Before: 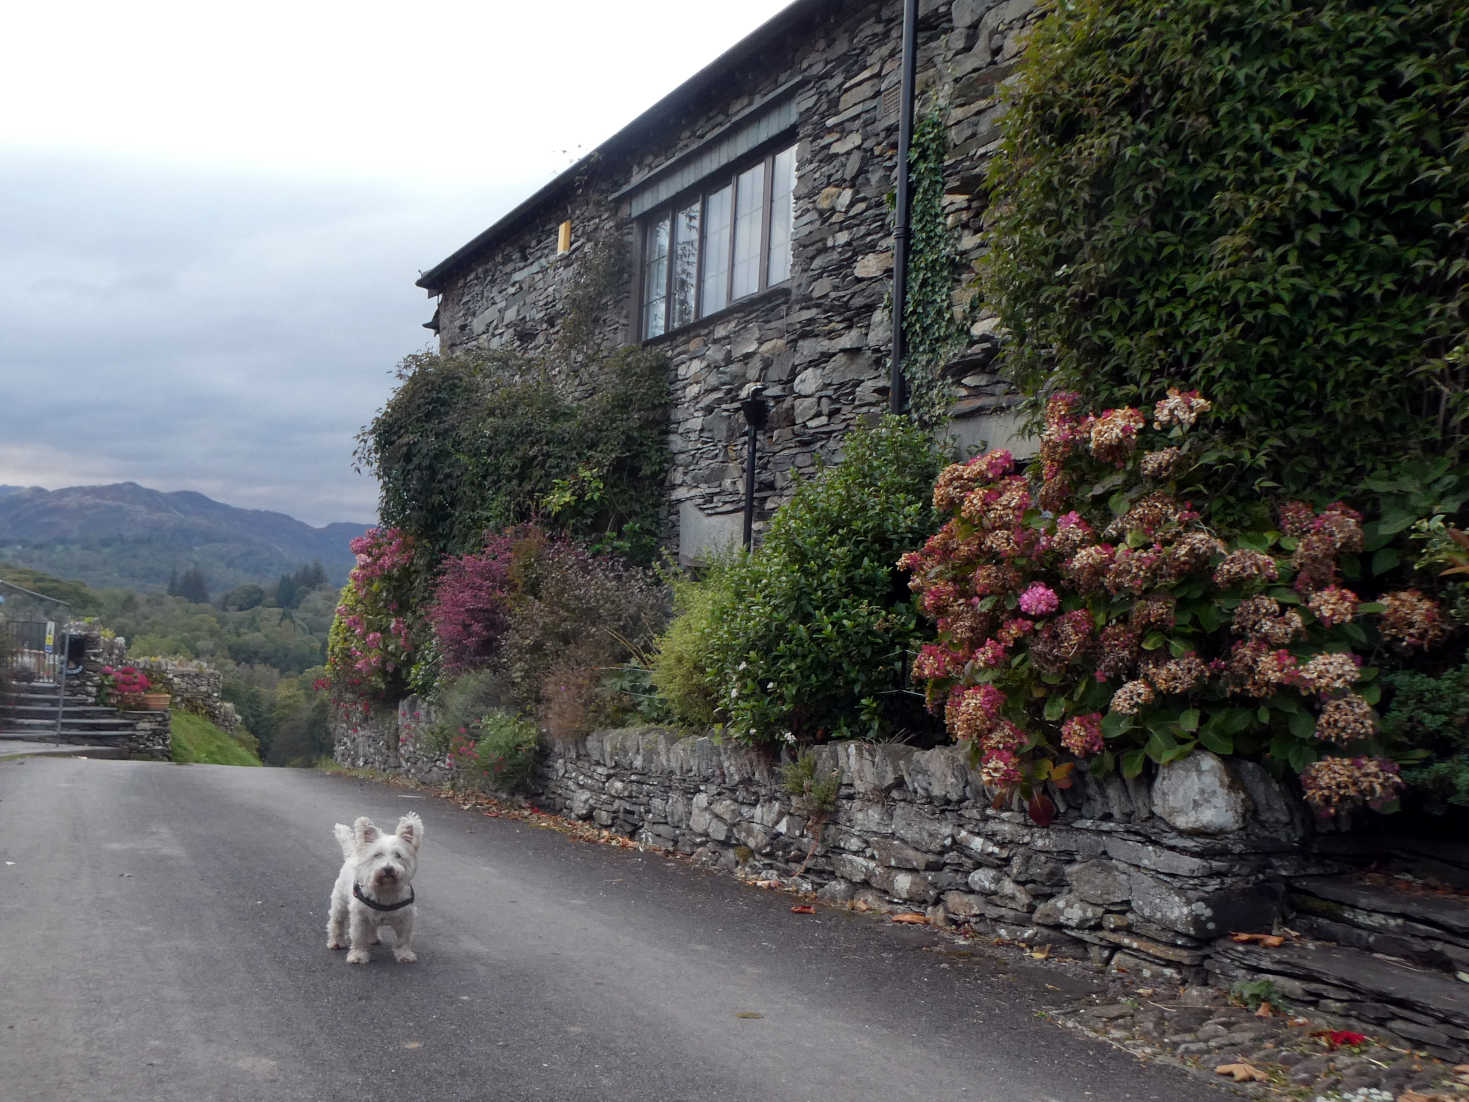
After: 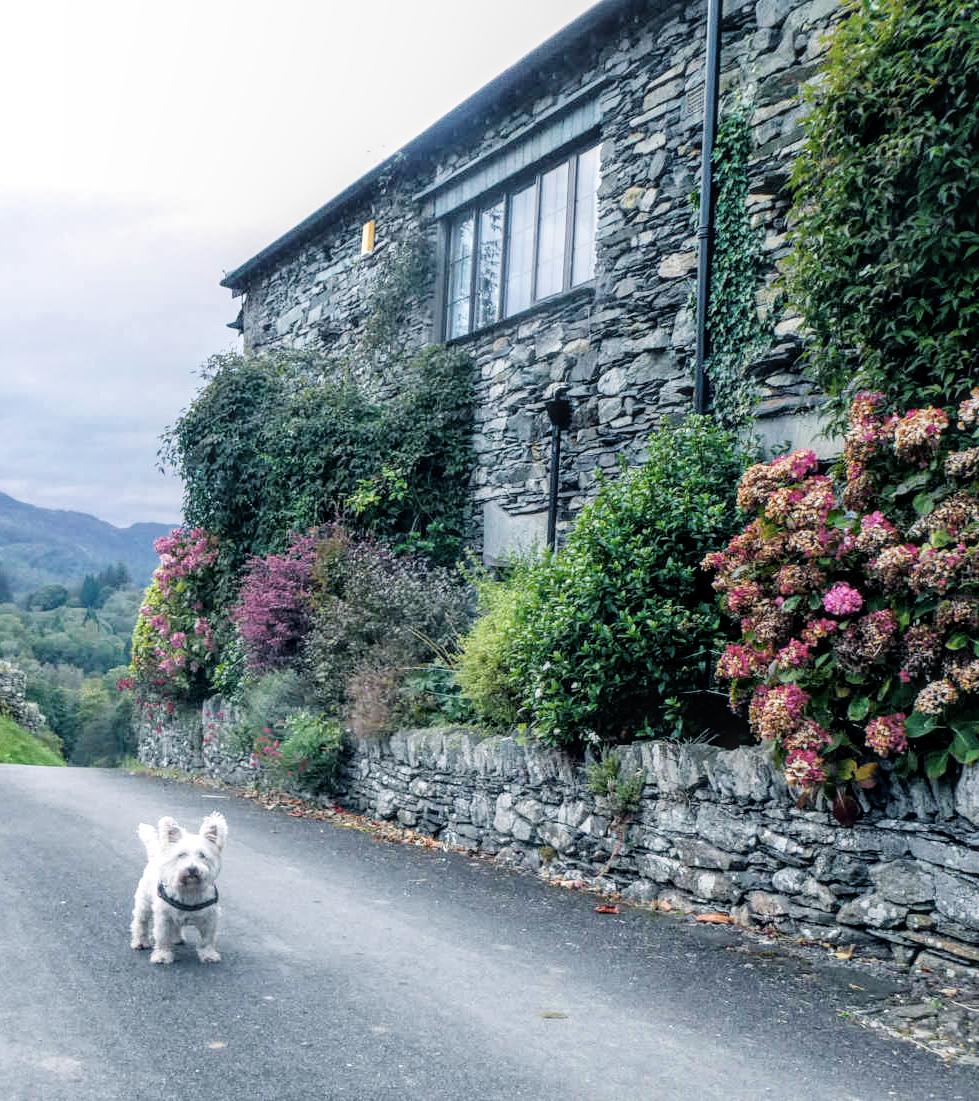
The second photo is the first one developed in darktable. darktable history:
crop and rotate: left 13.344%, right 19.976%
tone equalizer: -8 EV -0.406 EV, -7 EV -0.377 EV, -6 EV -0.336 EV, -5 EV -0.214 EV, -3 EV 0.256 EV, -2 EV 0.353 EV, -1 EV 0.363 EV, +0 EV 0.402 EV
local contrast: highlights 6%, shadows 1%, detail 133%
filmic rgb: black relative exposure -7.65 EV, white relative exposure 4.56 EV, hardness 3.61
color correction: highlights b* -0.026, saturation 0.786
color balance rgb: shadows lift › hue 87.26°, power › luminance -7.68%, power › chroma 2.252%, power › hue 221.65°, linear chroma grading › global chroma 0.283%, perceptual saturation grading › global saturation 29.663%, perceptual brilliance grading › global brilliance 25.426%, global vibrance 15.033%
exposure: black level correction 0, exposure 0.498 EV, compensate exposure bias true, compensate highlight preservation false
